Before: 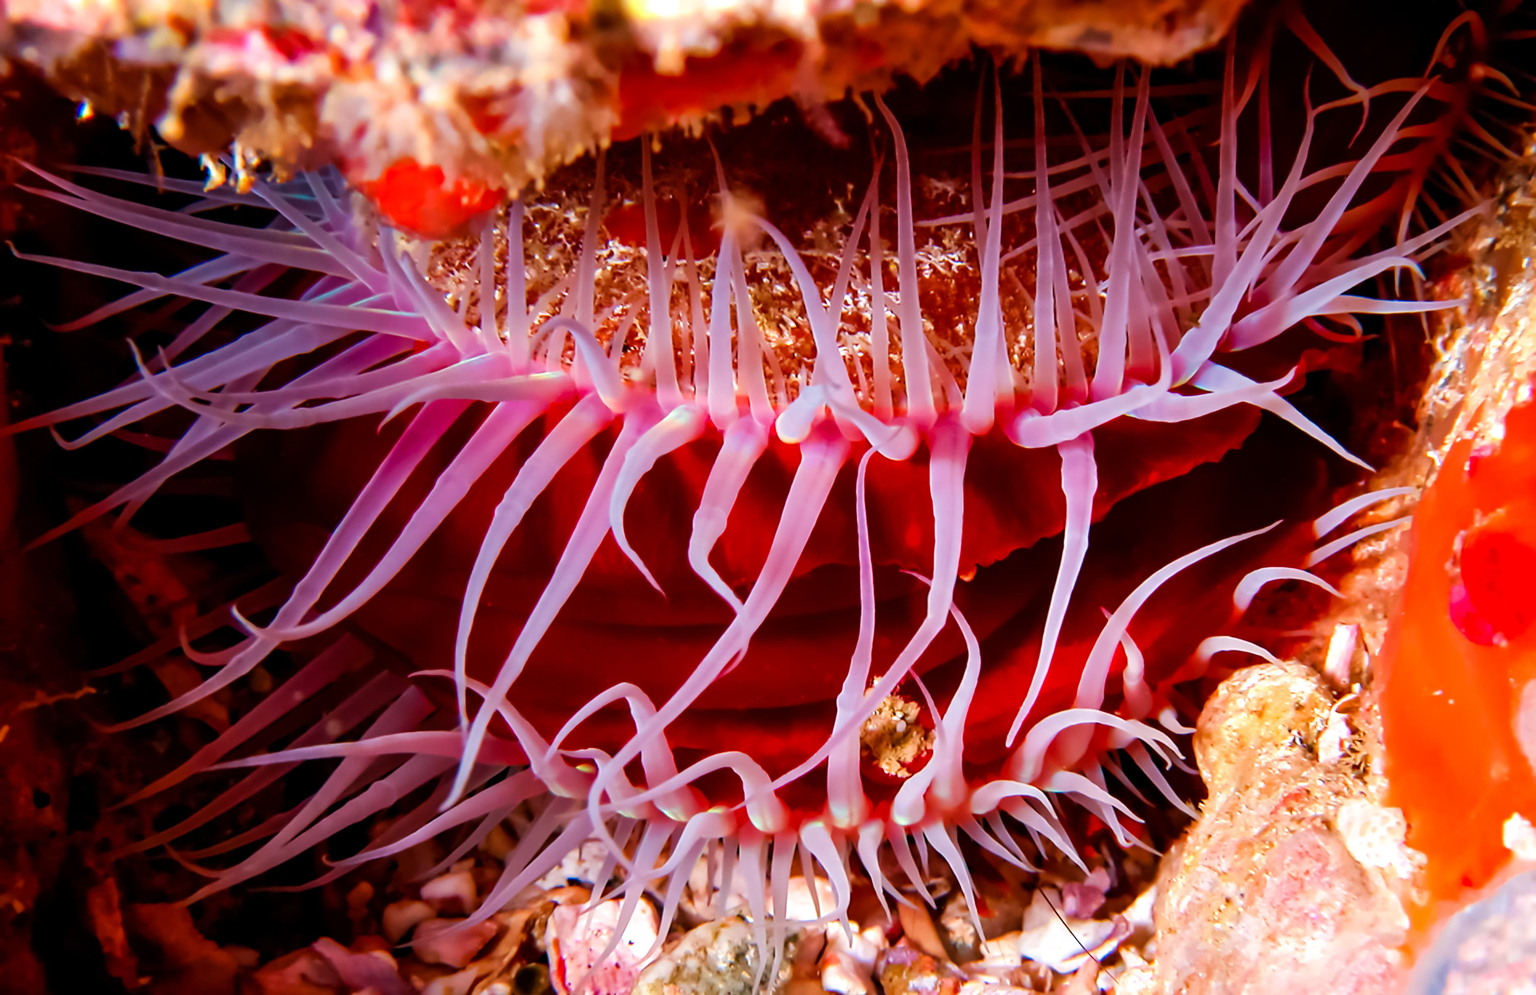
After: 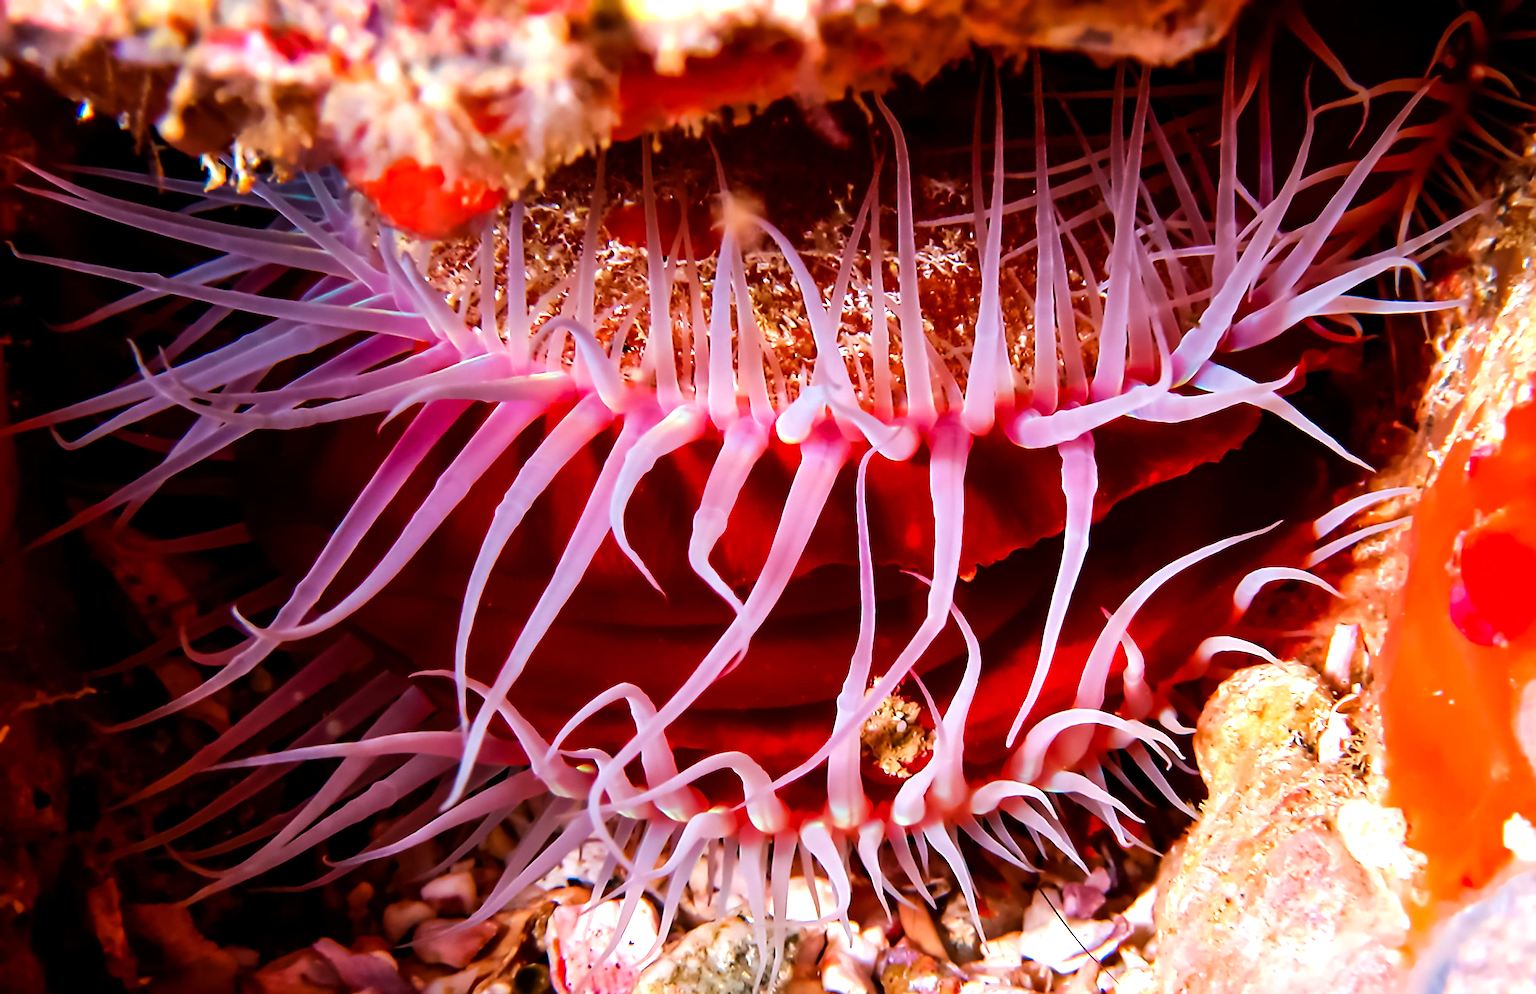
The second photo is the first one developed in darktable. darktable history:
tone equalizer: -8 EV -0.418 EV, -7 EV -0.391 EV, -6 EV -0.331 EV, -5 EV -0.238 EV, -3 EV 0.2 EV, -2 EV 0.312 EV, -1 EV 0.364 EV, +0 EV 0.397 EV, edges refinement/feathering 500, mask exposure compensation -1.57 EV, preserve details no
sharpen: radius 1.37, amount 1.232, threshold 0.716
